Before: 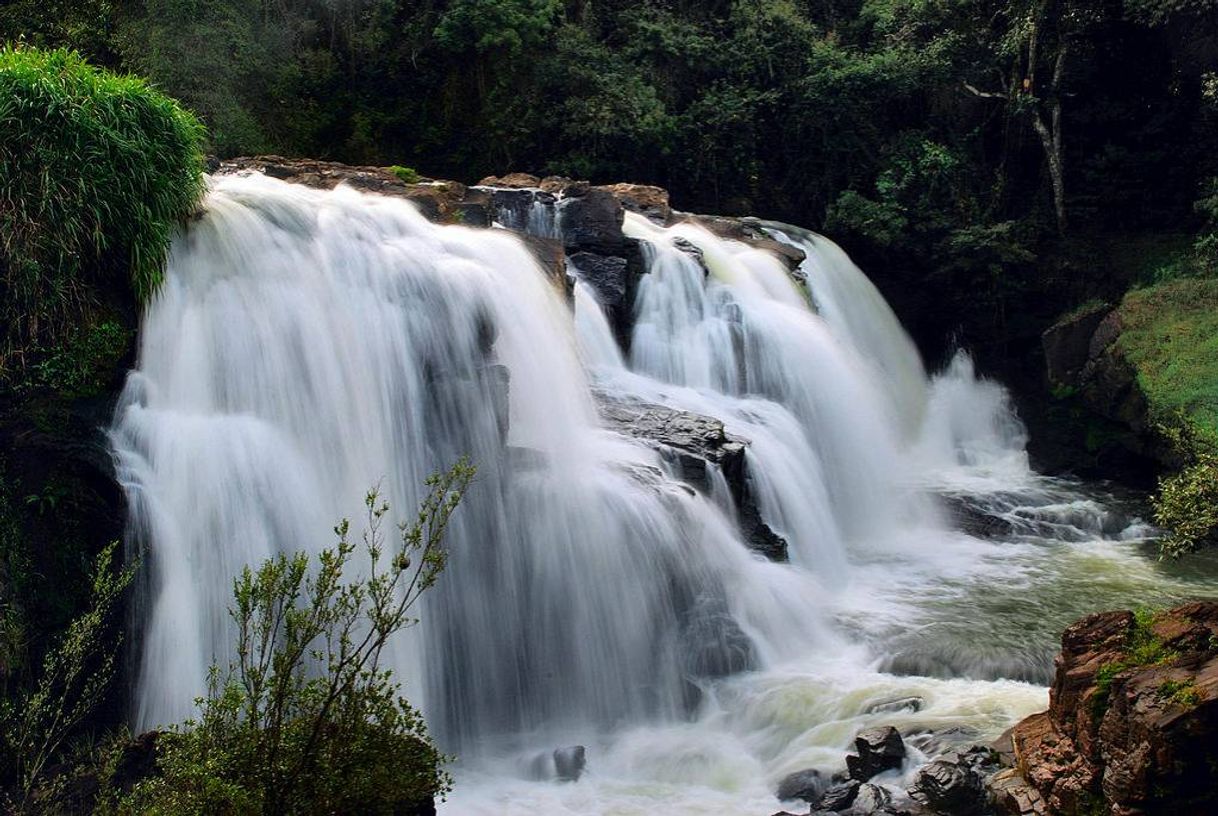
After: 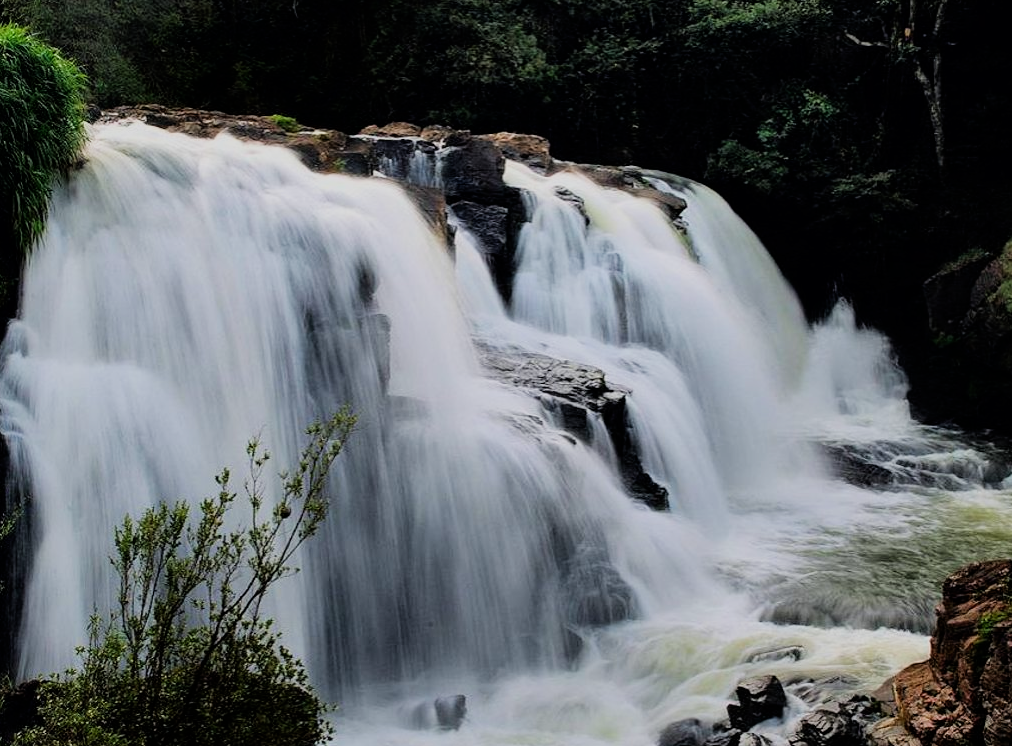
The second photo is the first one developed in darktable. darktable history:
crop: left 9.802%, top 6.343%, right 7.072%, bottom 2.188%
filmic rgb: black relative exposure -7.65 EV, white relative exposure 4.56 EV, hardness 3.61, contrast 1.108
